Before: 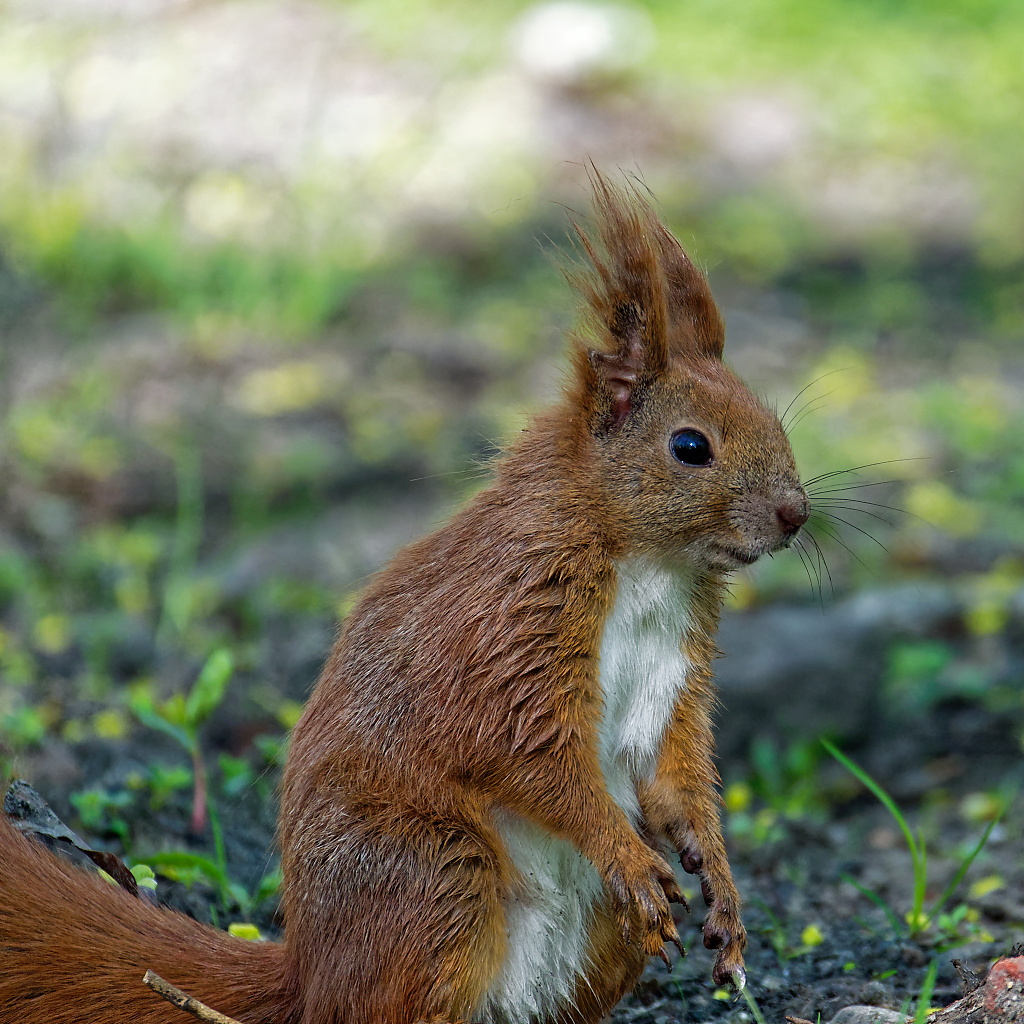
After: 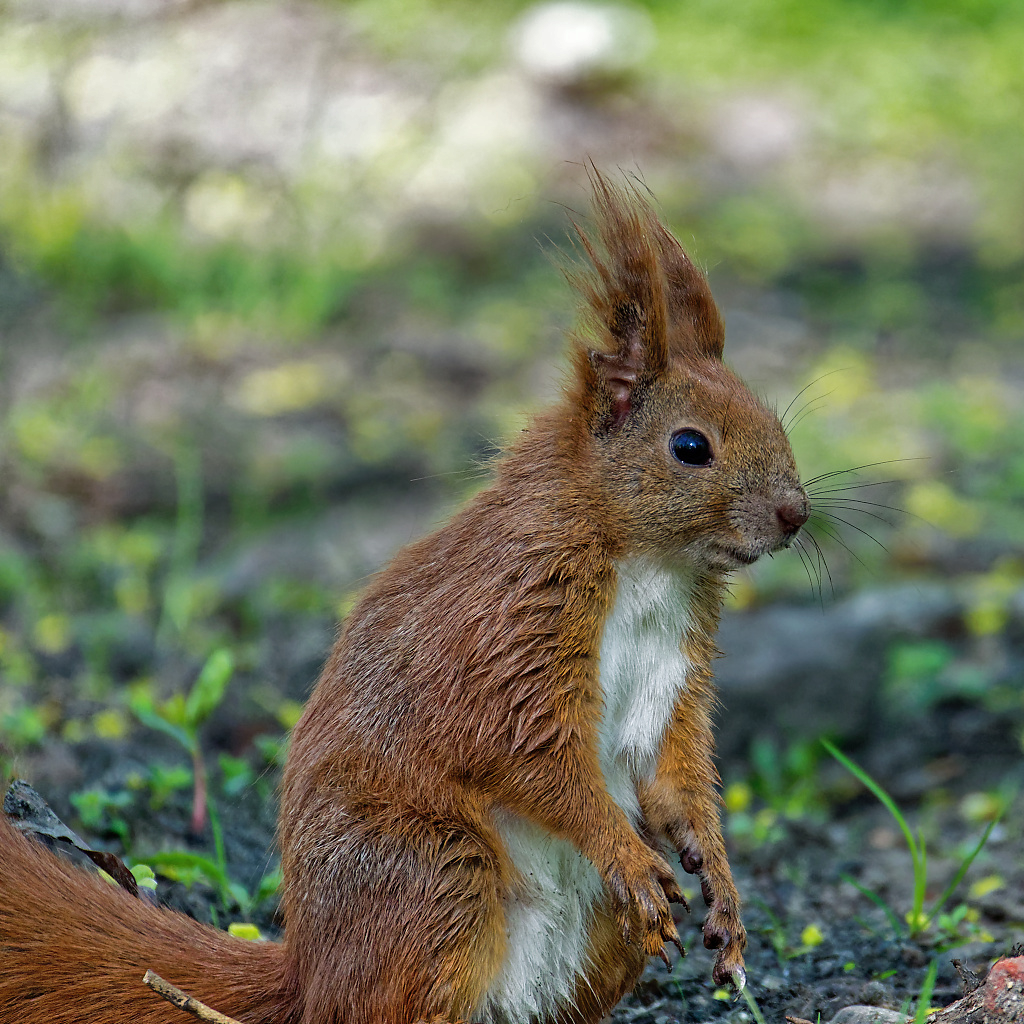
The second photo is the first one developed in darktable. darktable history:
shadows and highlights: radius 103, shadows 50.62, highlights -65.36, soften with gaussian
